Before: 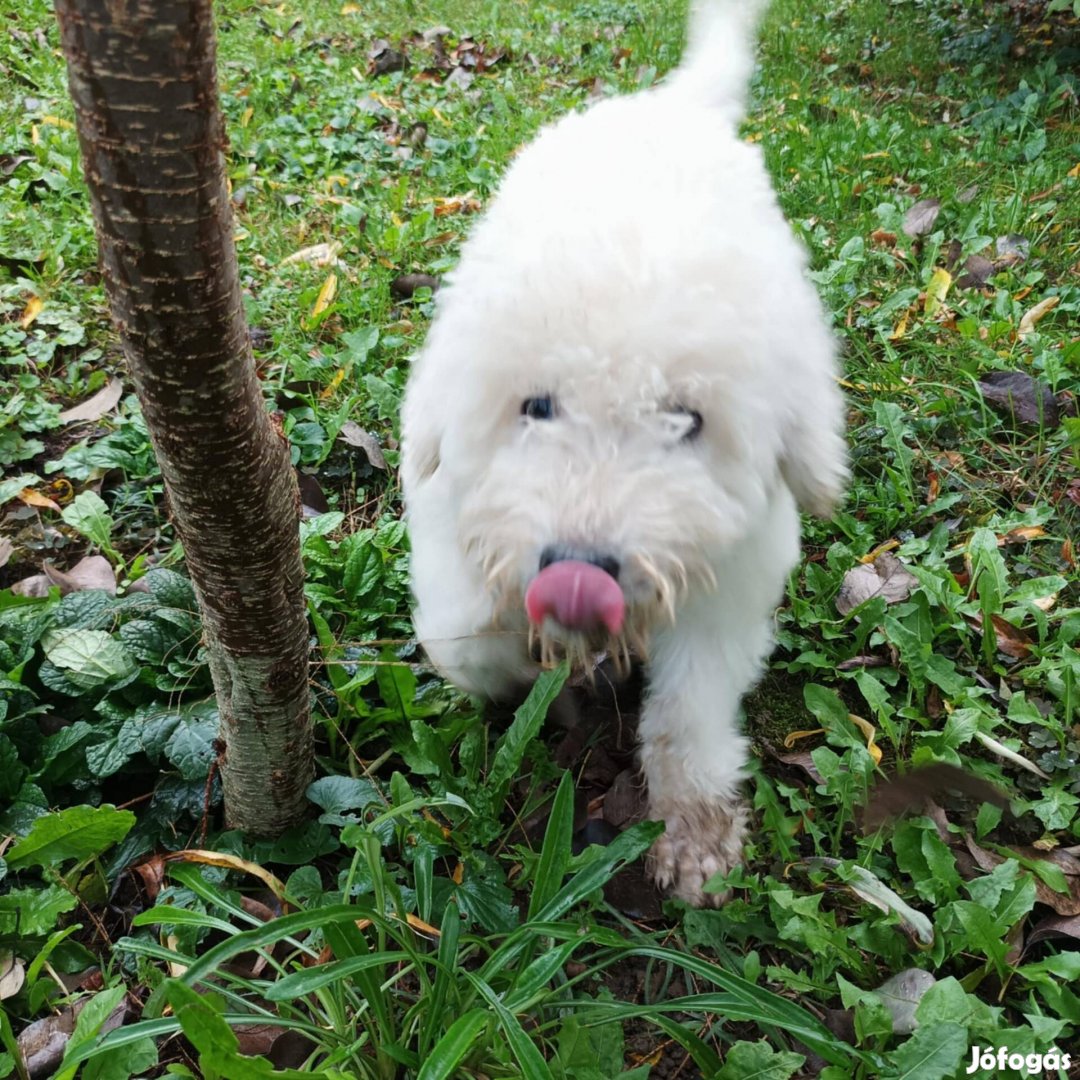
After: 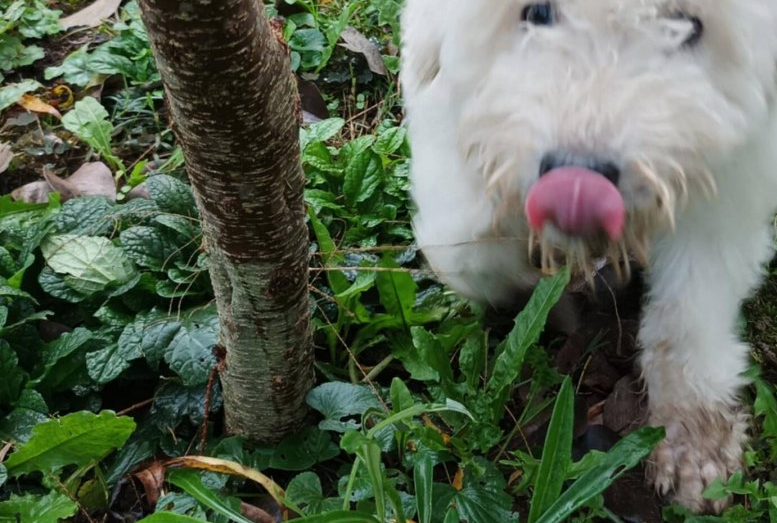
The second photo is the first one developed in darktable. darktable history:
exposure: exposure -0.177 EV, compensate highlight preservation false
crop: top 36.498%, right 27.964%, bottom 14.995%
